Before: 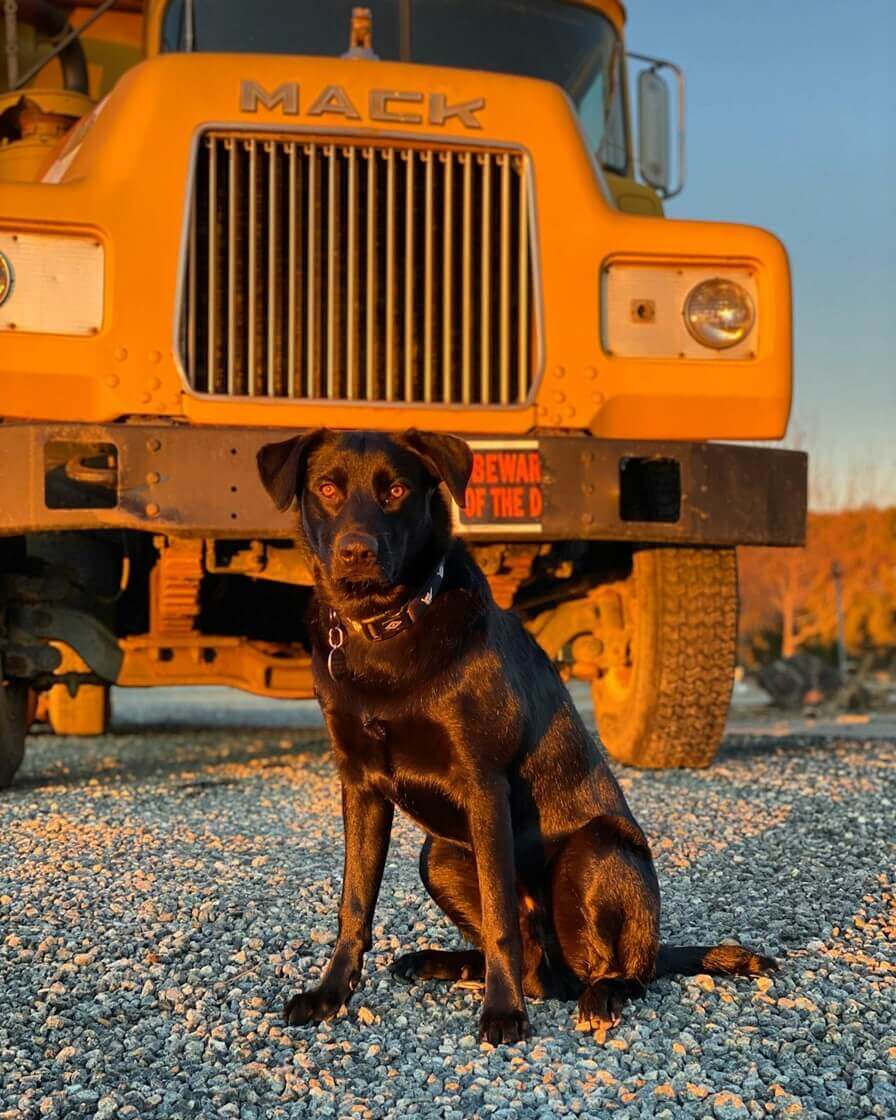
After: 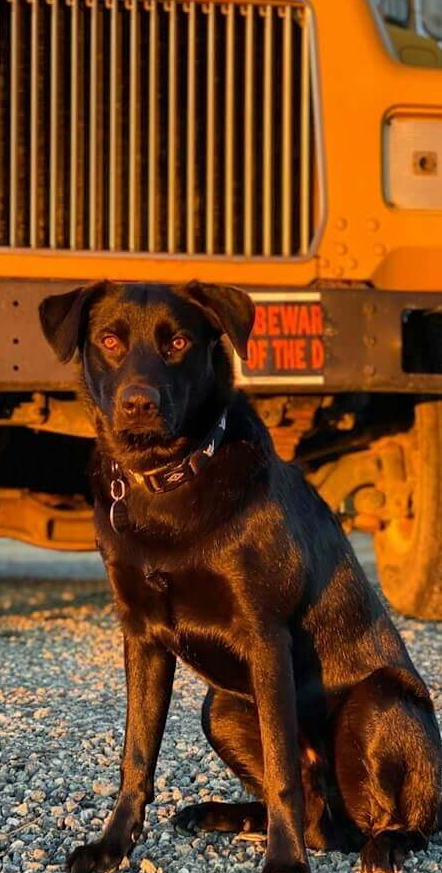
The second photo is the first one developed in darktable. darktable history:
crop and rotate: angle 0.011°, left 24.384%, top 13.257%, right 26.23%, bottom 8.69%
